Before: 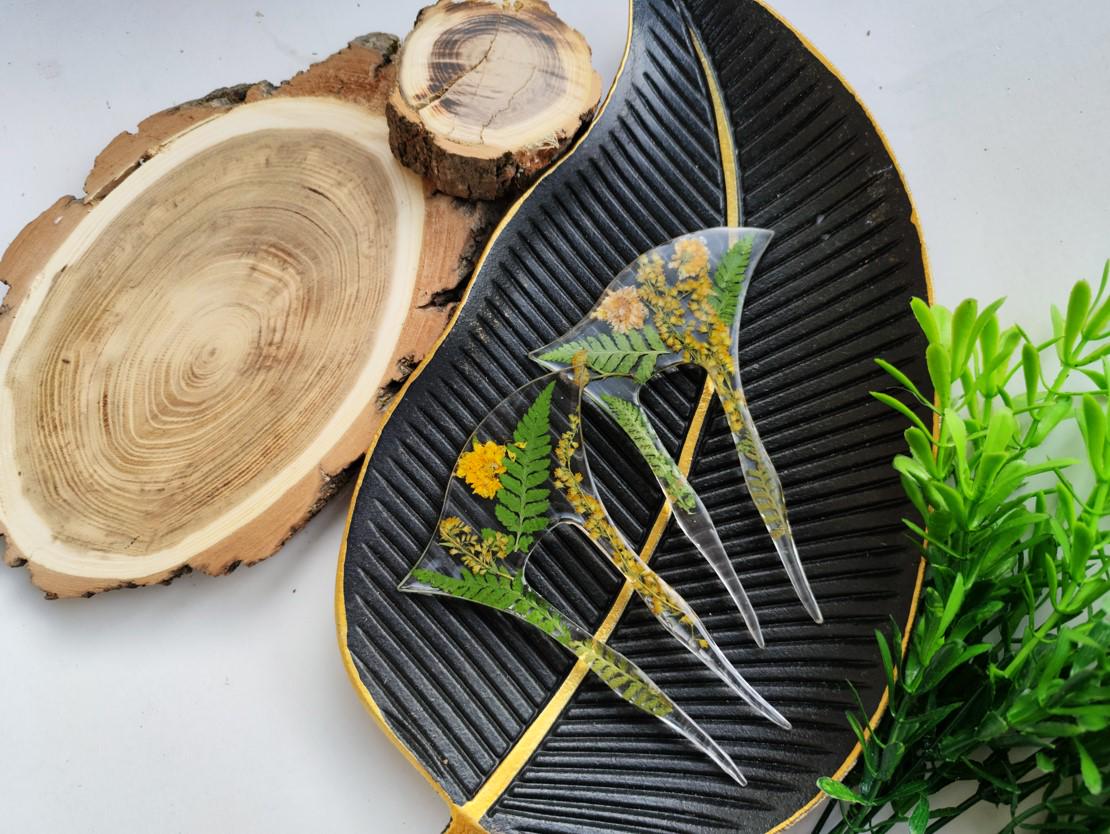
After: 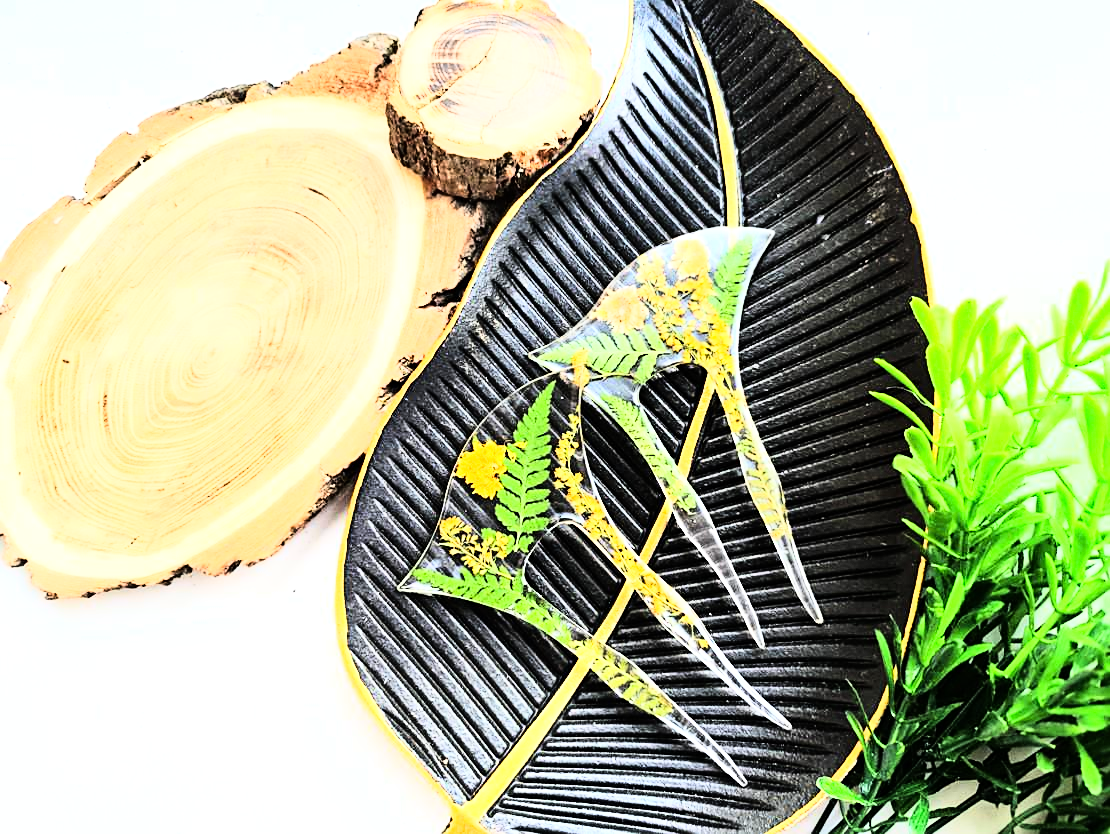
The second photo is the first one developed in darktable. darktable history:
sharpen: on, module defaults
rgb curve: curves: ch0 [(0, 0) (0.21, 0.15) (0.24, 0.21) (0.5, 0.75) (0.75, 0.96) (0.89, 0.99) (1, 1)]; ch1 [(0, 0.02) (0.21, 0.13) (0.25, 0.2) (0.5, 0.67) (0.75, 0.9) (0.89, 0.97) (1, 1)]; ch2 [(0, 0.02) (0.21, 0.13) (0.25, 0.2) (0.5, 0.67) (0.75, 0.9) (0.89, 0.97) (1, 1)], compensate middle gray true
exposure: black level correction 0, exposure 1 EV, compensate exposure bias true, compensate highlight preservation false
